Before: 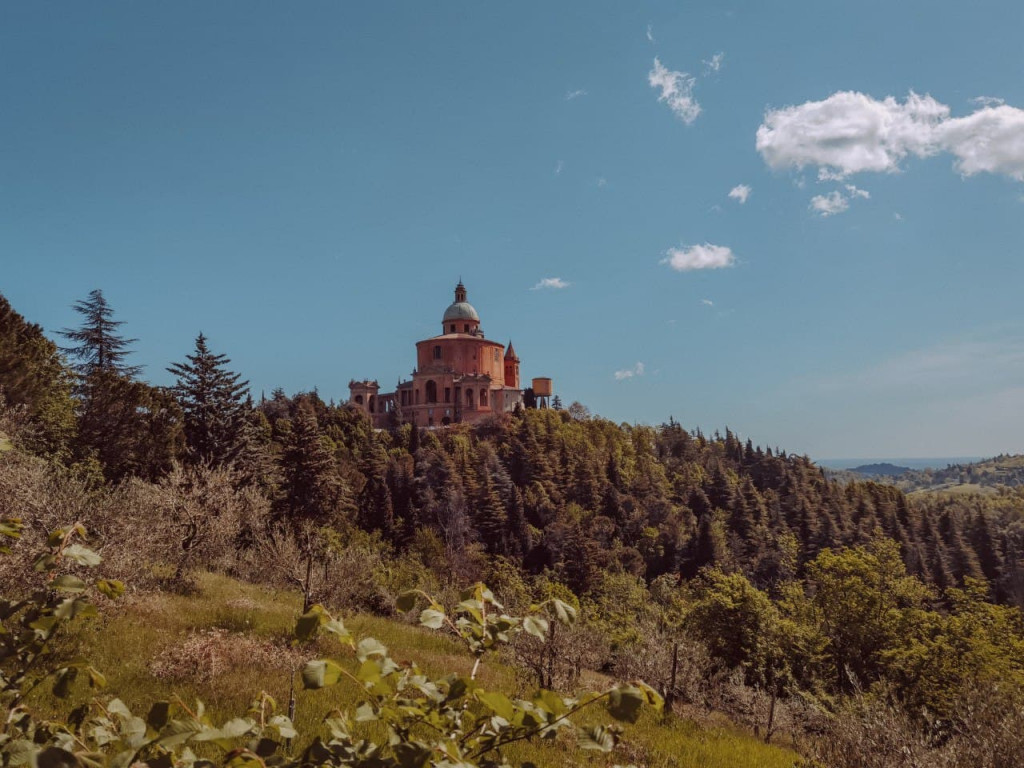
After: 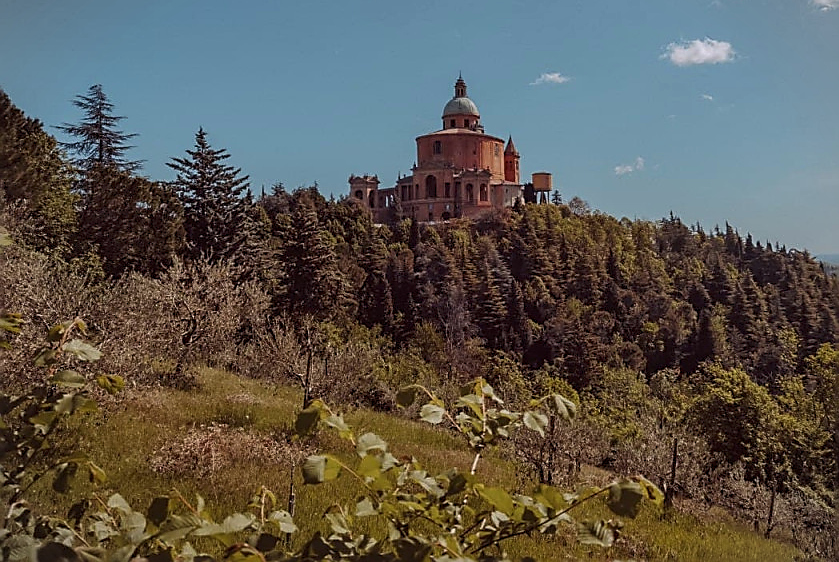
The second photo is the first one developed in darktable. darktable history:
levels: white 99.97%, levels [0, 0.51, 1]
local contrast: mode bilateral grid, contrast 15, coarseness 36, detail 104%, midtone range 0.2
vignetting: fall-off start 97.24%, brightness -0.199, width/height ratio 1.185
crop: top 26.805%, right 18.043%
sharpen: radius 1.411, amount 1.238, threshold 0.743
tone equalizer: edges refinement/feathering 500, mask exposure compensation -1.57 EV, preserve details no
